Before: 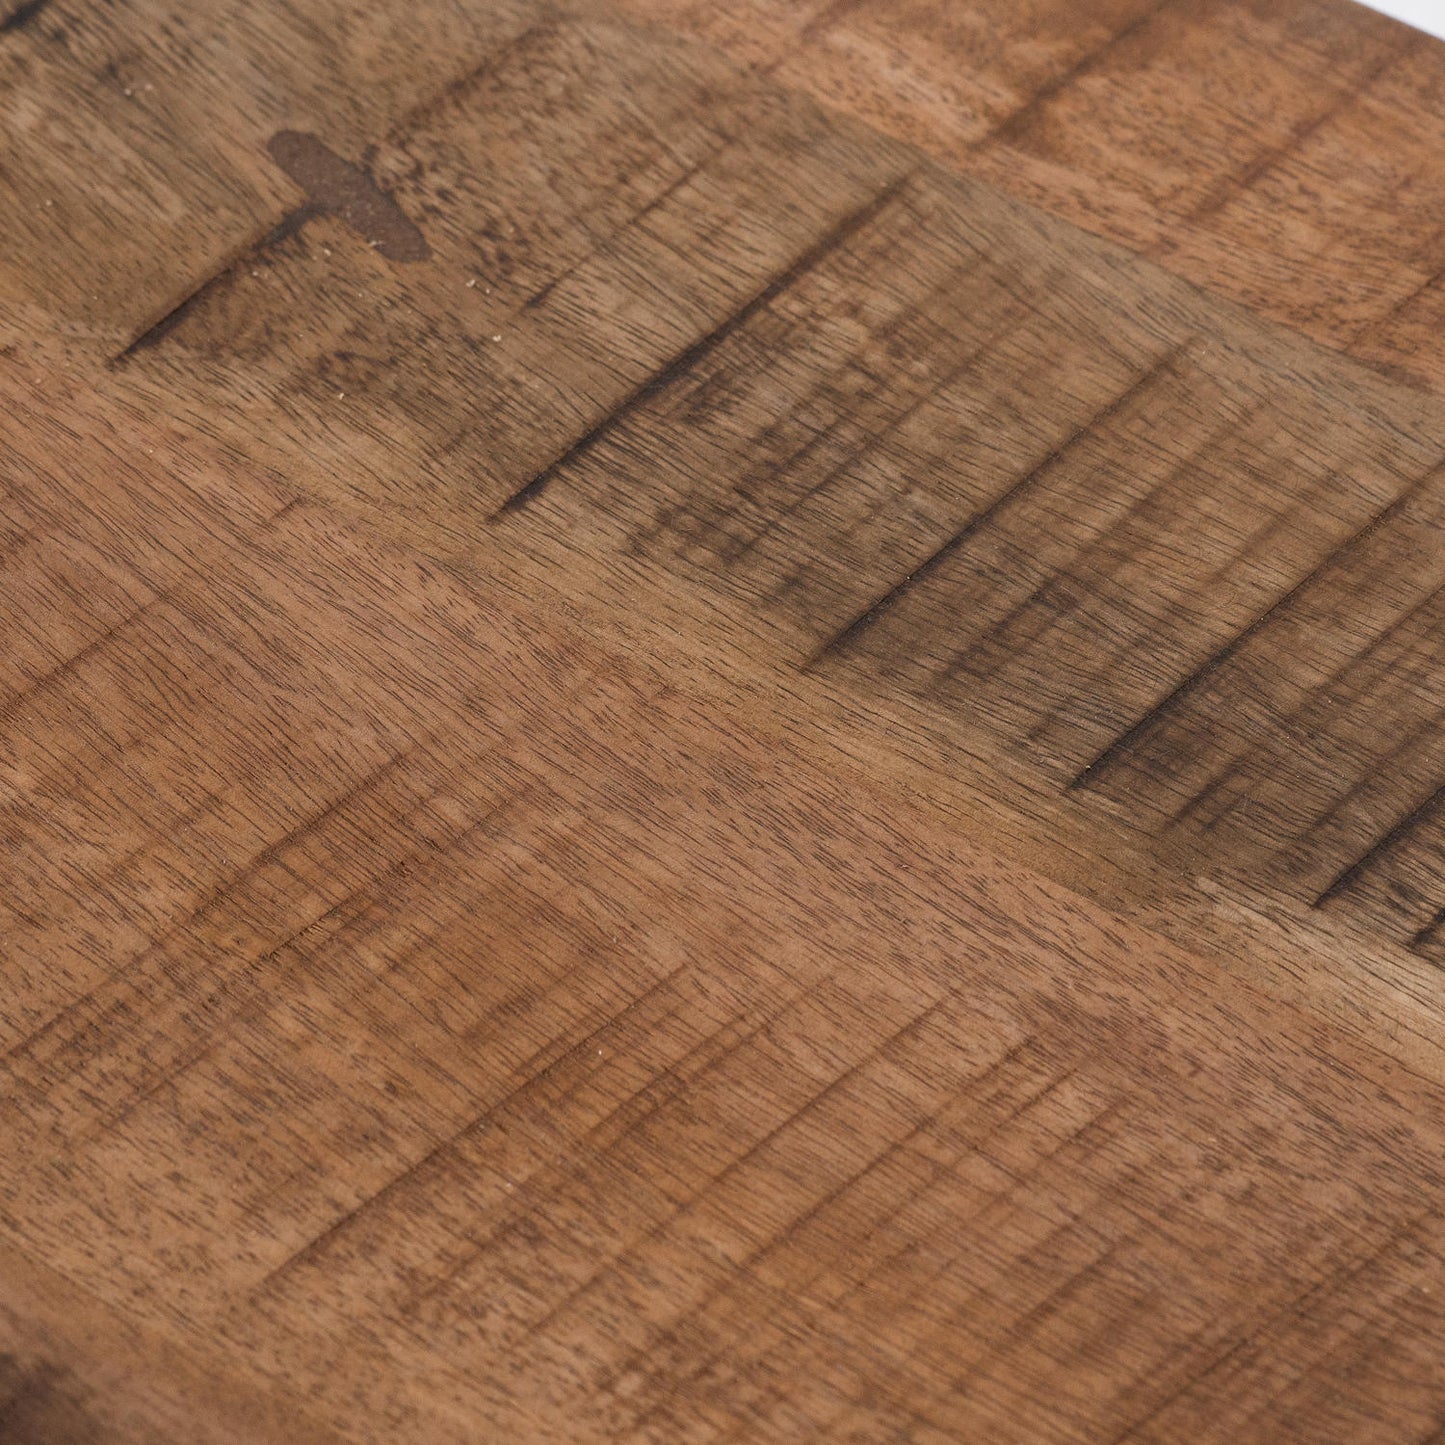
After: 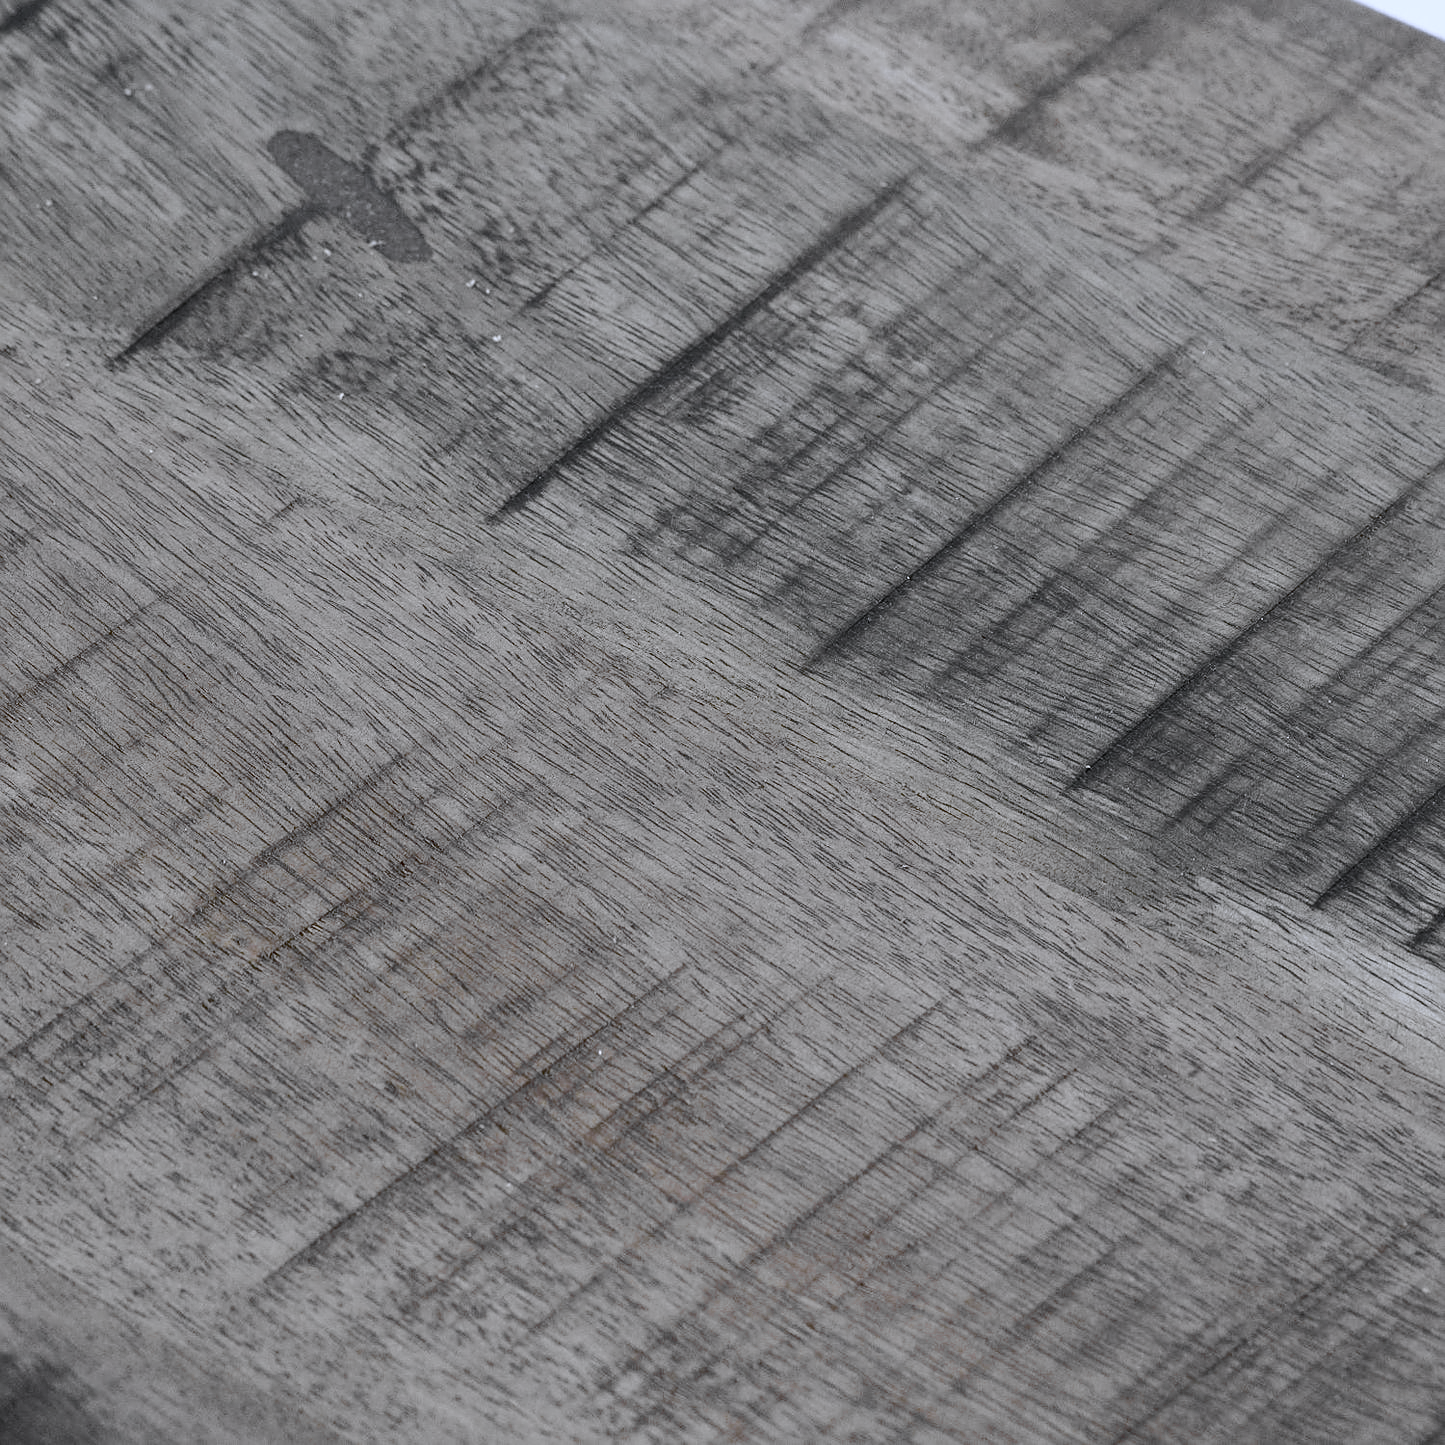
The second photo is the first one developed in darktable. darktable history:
color balance: mode lift, gamma, gain (sRGB), lift [1, 1, 1.022, 1.026]
tone curve: curves: ch0 [(0, 0) (0.035, 0.017) (0.131, 0.108) (0.279, 0.279) (0.476, 0.554) (0.617, 0.693) (0.704, 0.77) (0.801, 0.854) (0.895, 0.927) (1, 0.976)]; ch1 [(0, 0) (0.318, 0.278) (0.444, 0.427) (0.493, 0.488) (0.508, 0.502) (0.534, 0.526) (0.562, 0.555) (0.645, 0.648) (0.746, 0.764) (1, 1)]; ch2 [(0, 0) (0.316, 0.292) (0.381, 0.37) (0.423, 0.448) (0.476, 0.482) (0.502, 0.495) (0.522, 0.518) (0.533, 0.532) (0.593, 0.622) (0.634, 0.663) (0.7, 0.7) (0.861, 0.808) (1, 0.951)], color space Lab, independent channels, preserve colors none
sharpen: on, module defaults
color zones: curves: ch0 [(0.004, 0.388) (0.125, 0.392) (0.25, 0.404) (0.375, 0.5) (0.5, 0.5) (0.625, 0.5) (0.75, 0.5) (0.875, 0.5)]; ch1 [(0, 0.5) (0.125, 0.5) (0.25, 0.5) (0.375, 0.124) (0.524, 0.124) (0.645, 0.128) (0.789, 0.132) (0.914, 0.096) (0.998, 0.068)]
white balance: red 0.766, blue 1.537
